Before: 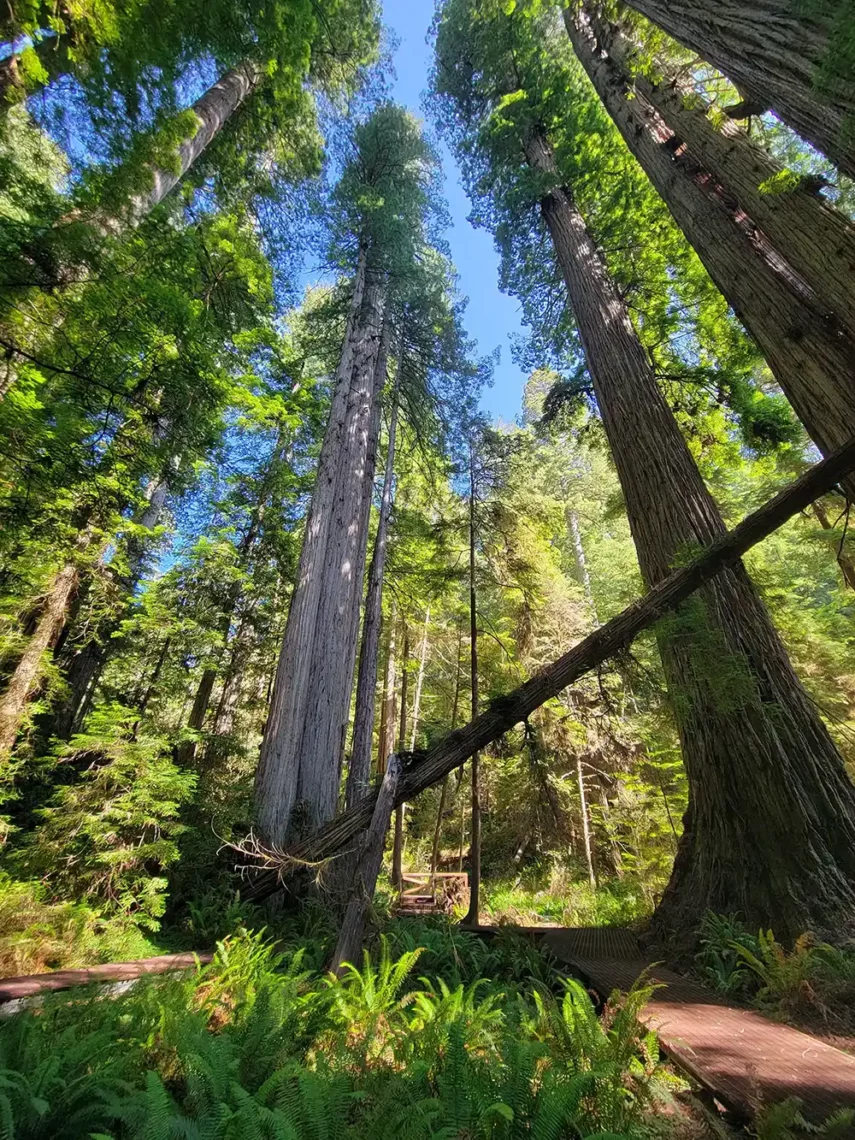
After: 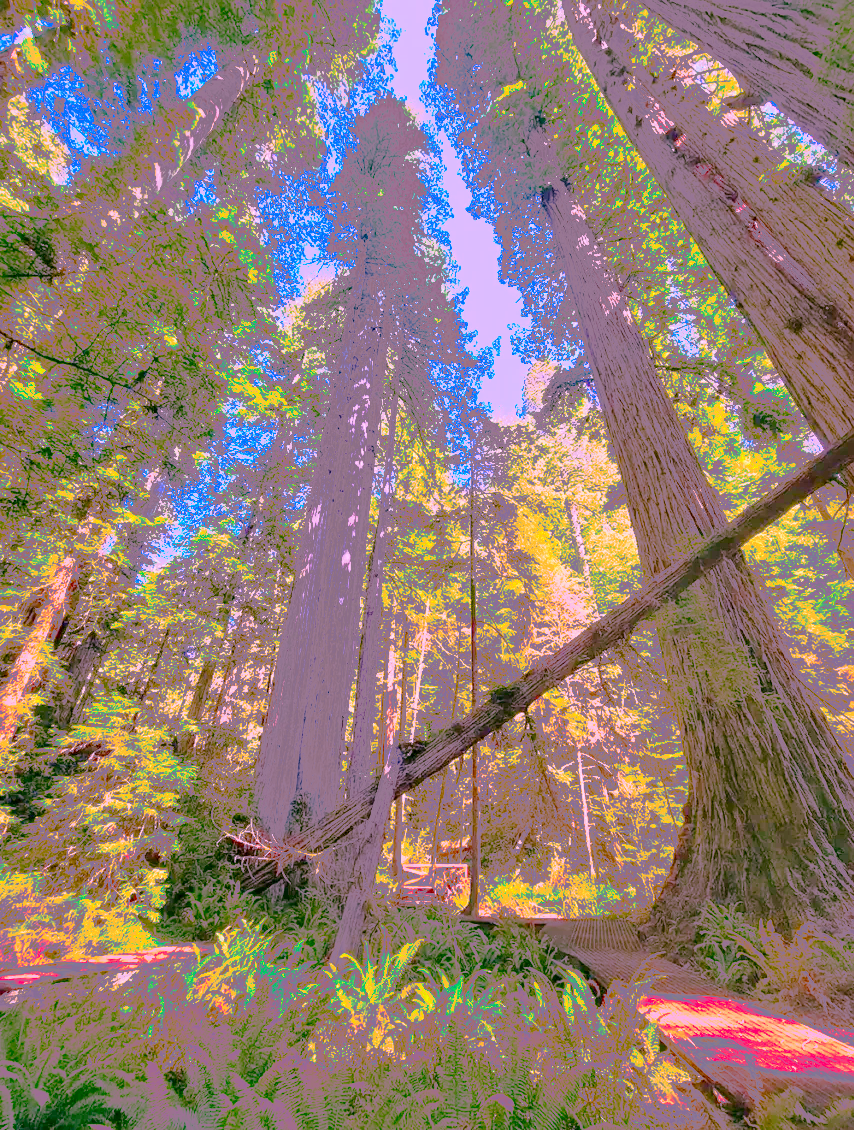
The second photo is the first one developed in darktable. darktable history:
color correction: highlights a* 19.24, highlights b* -11.64, saturation 1.67
crop: top 0.796%, right 0.064%
tone curve: curves: ch0 [(0, 0) (0.003, 0.011) (0.011, 0.043) (0.025, 0.133) (0.044, 0.226) (0.069, 0.303) (0.1, 0.371) (0.136, 0.429) (0.177, 0.482) (0.224, 0.516) (0.277, 0.539) (0.335, 0.535) (0.399, 0.517) (0.468, 0.498) (0.543, 0.523) (0.623, 0.655) (0.709, 0.83) (0.801, 0.827) (0.898, 0.89) (1, 1)], preserve colors none
